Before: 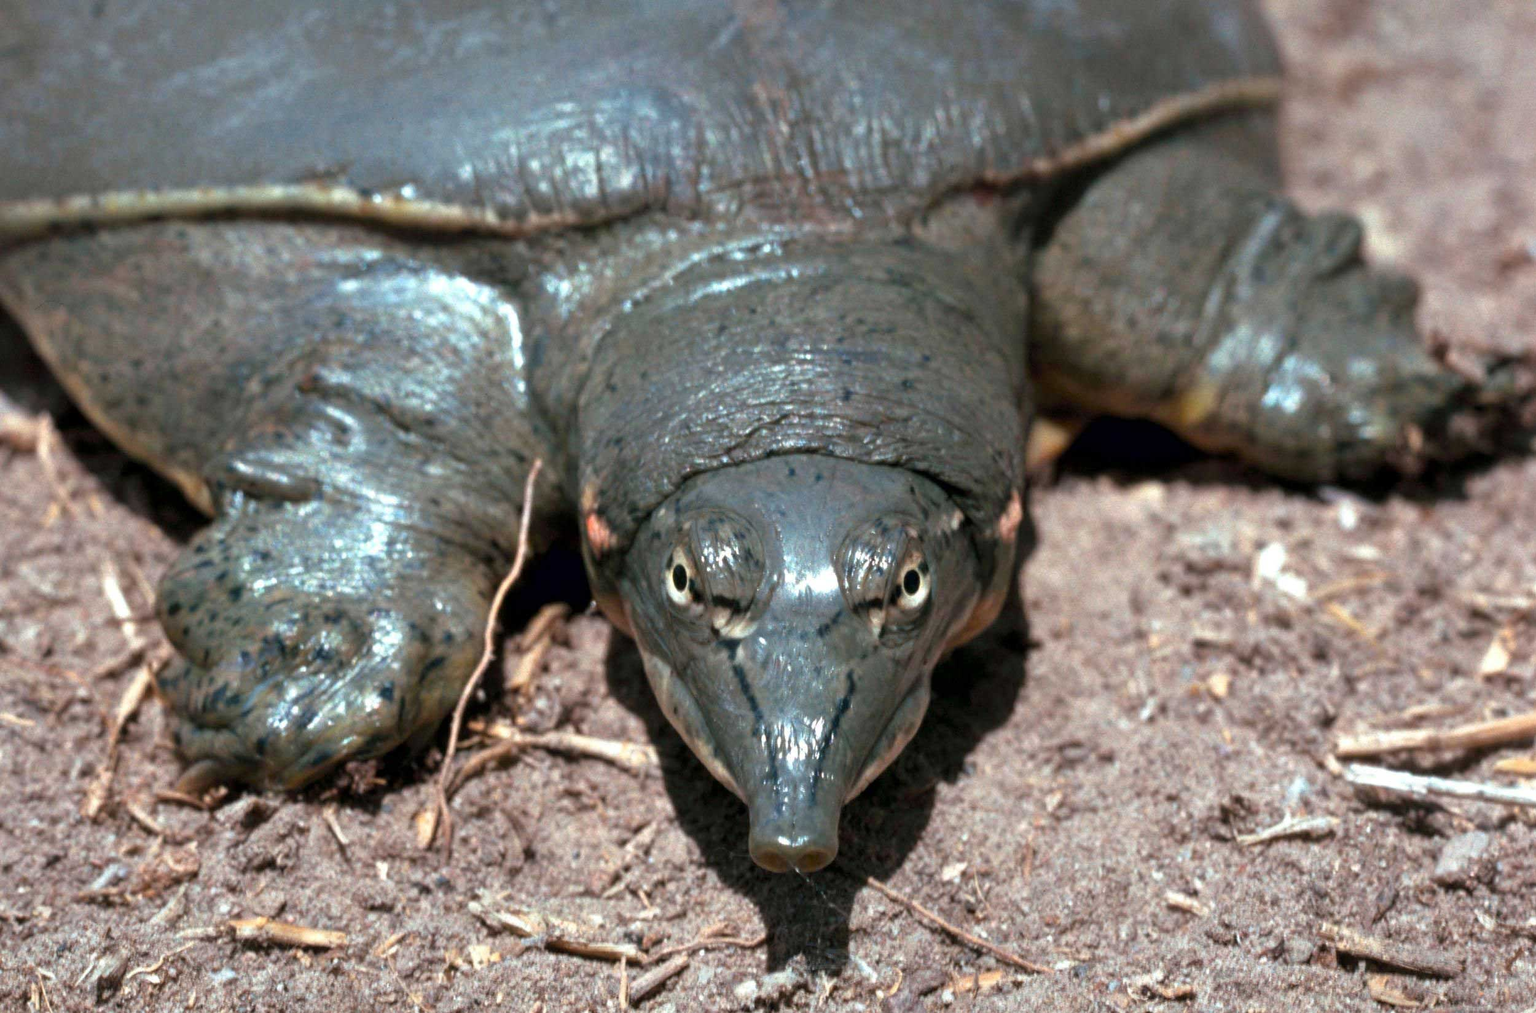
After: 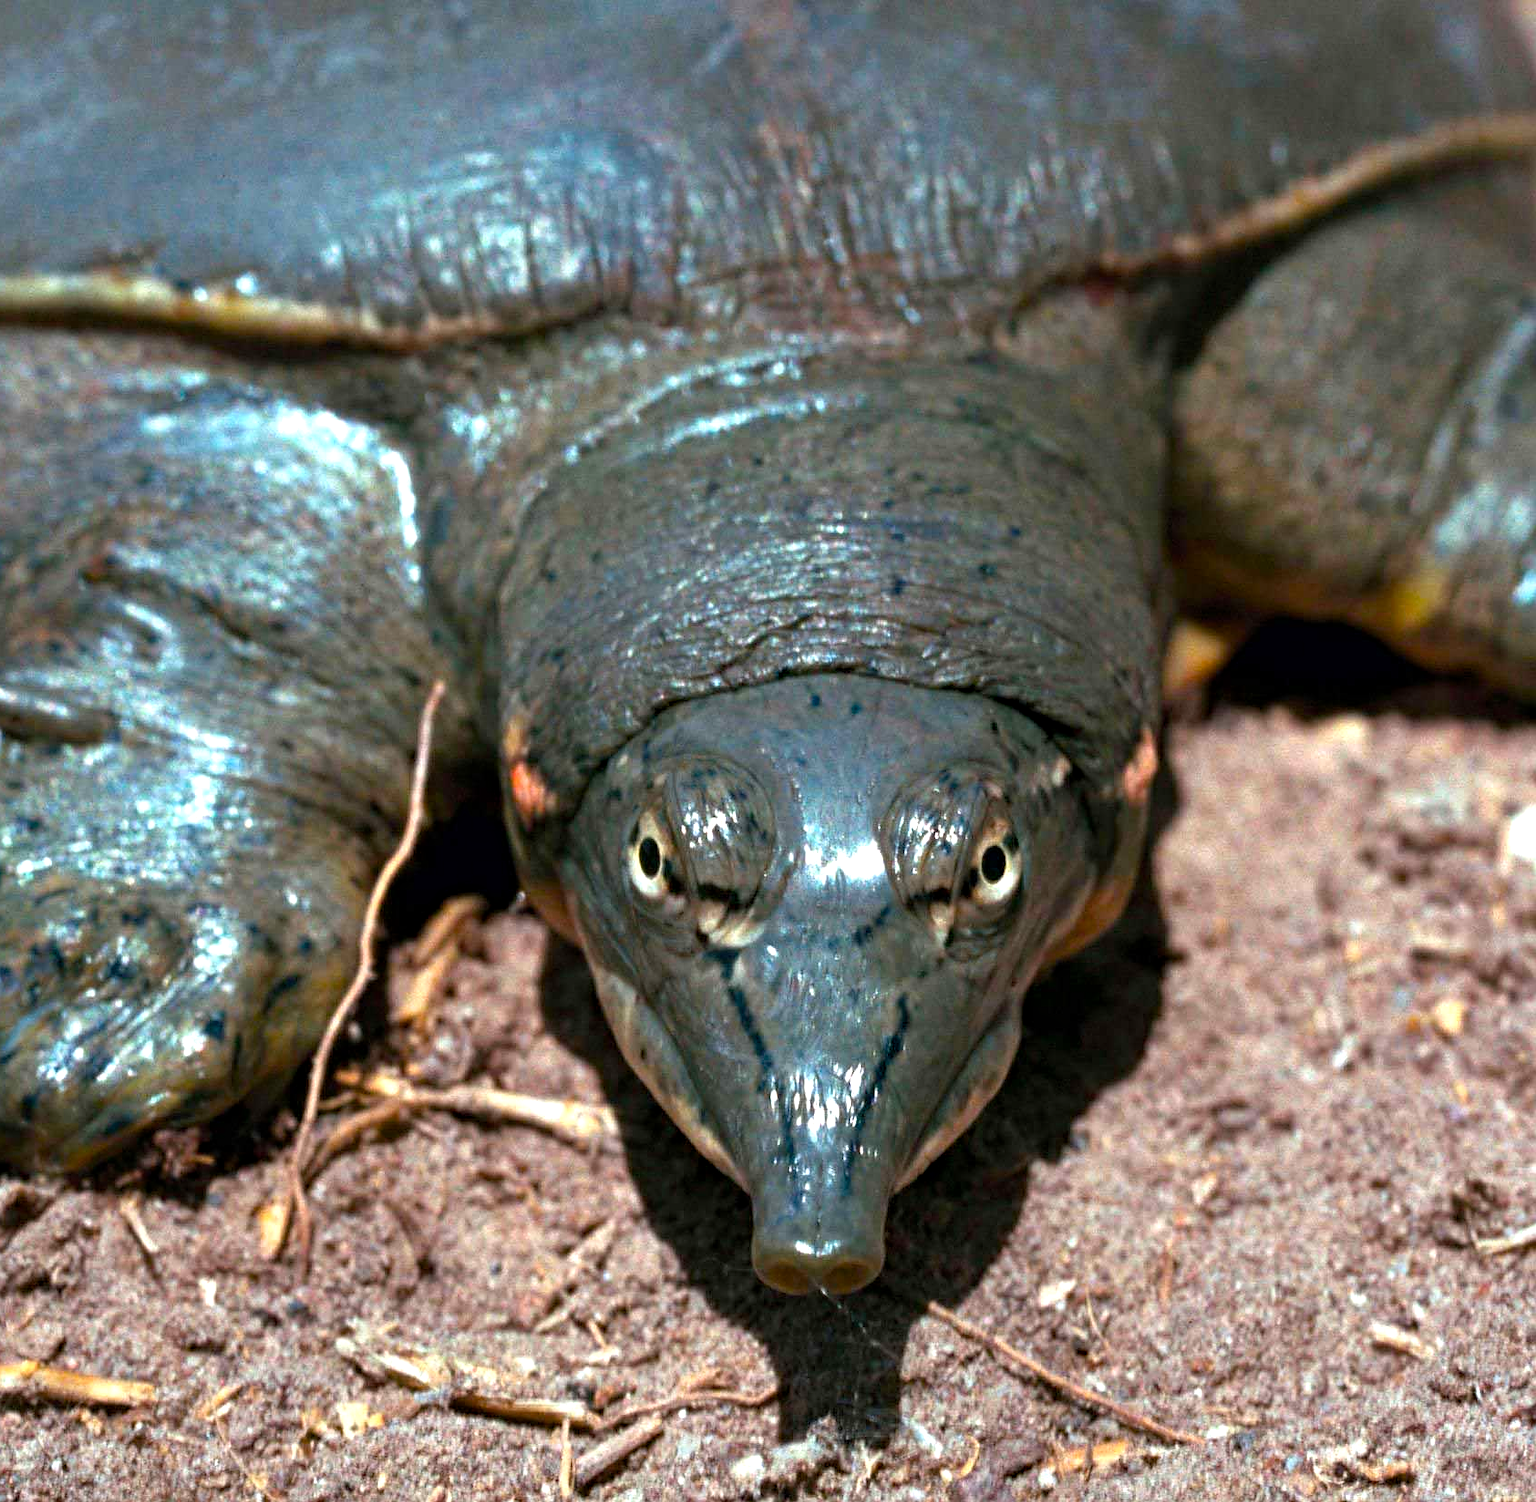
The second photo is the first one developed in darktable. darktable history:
sharpen: radius 0.973, amount 0.603
haze removal: compatibility mode true, adaptive false
crop and rotate: left 15.831%, right 16.767%
tone equalizer: on, module defaults
exposure: exposure -0.217 EV, compensate highlight preservation false
color balance rgb: shadows lift › chroma 0.938%, shadows lift › hue 112.28°, highlights gain › luminance 14.912%, linear chroma grading › global chroma 8.958%, perceptual saturation grading › global saturation 25.251%, perceptual brilliance grading › highlights 7.474%, perceptual brilliance grading › mid-tones 3.5%, perceptual brilliance grading › shadows 2.01%
